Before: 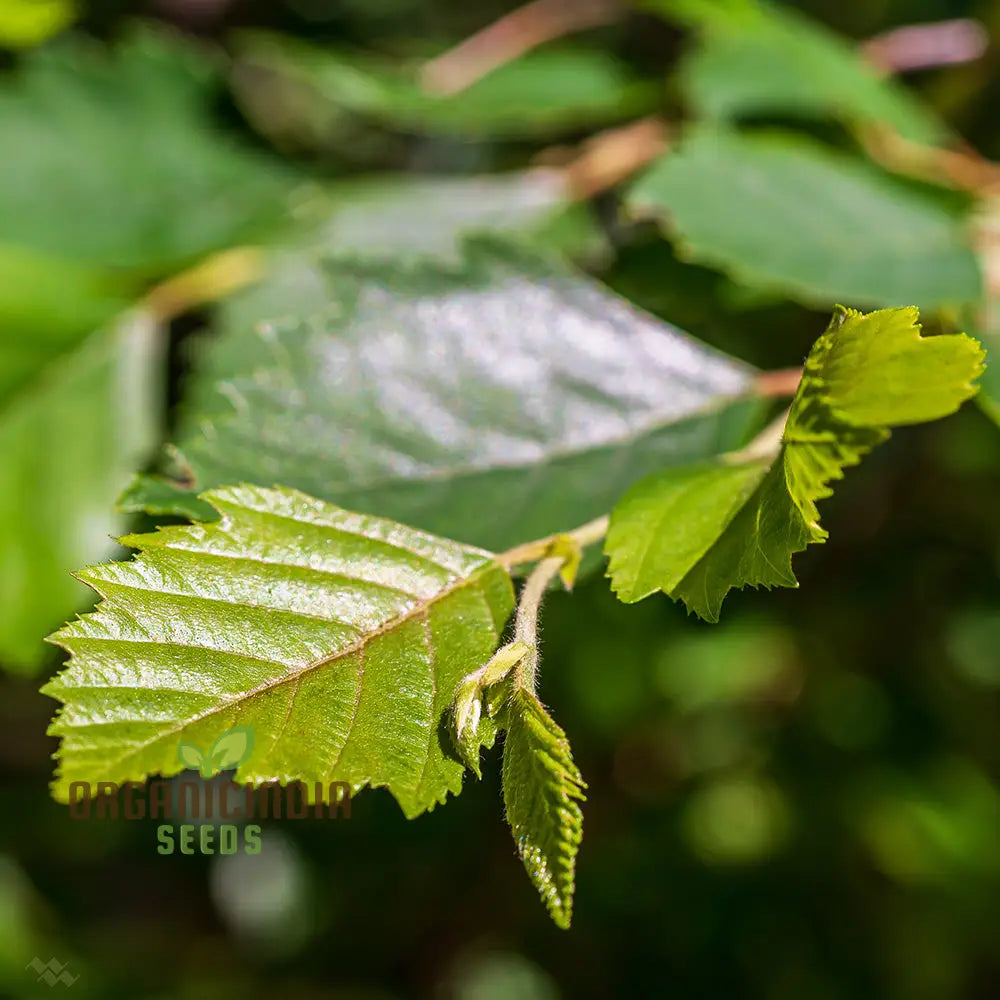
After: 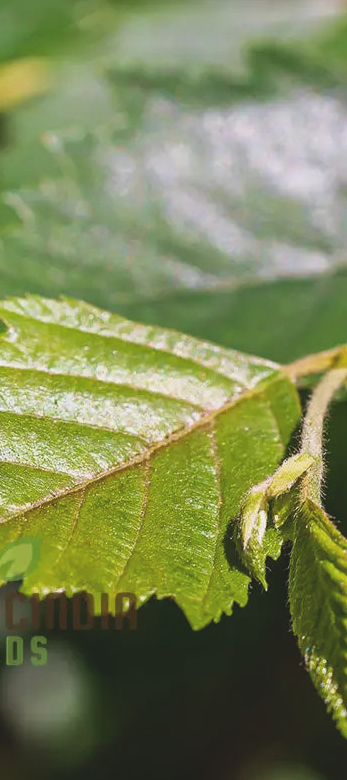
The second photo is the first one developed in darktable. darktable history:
exposure: black level correction -0.013, exposure -0.19 EV, compensate exposure bias true, compensate highlight preservation false
crop and rotate: left 21.446%, top 18.905%, right 43.819%, bottom 3%
